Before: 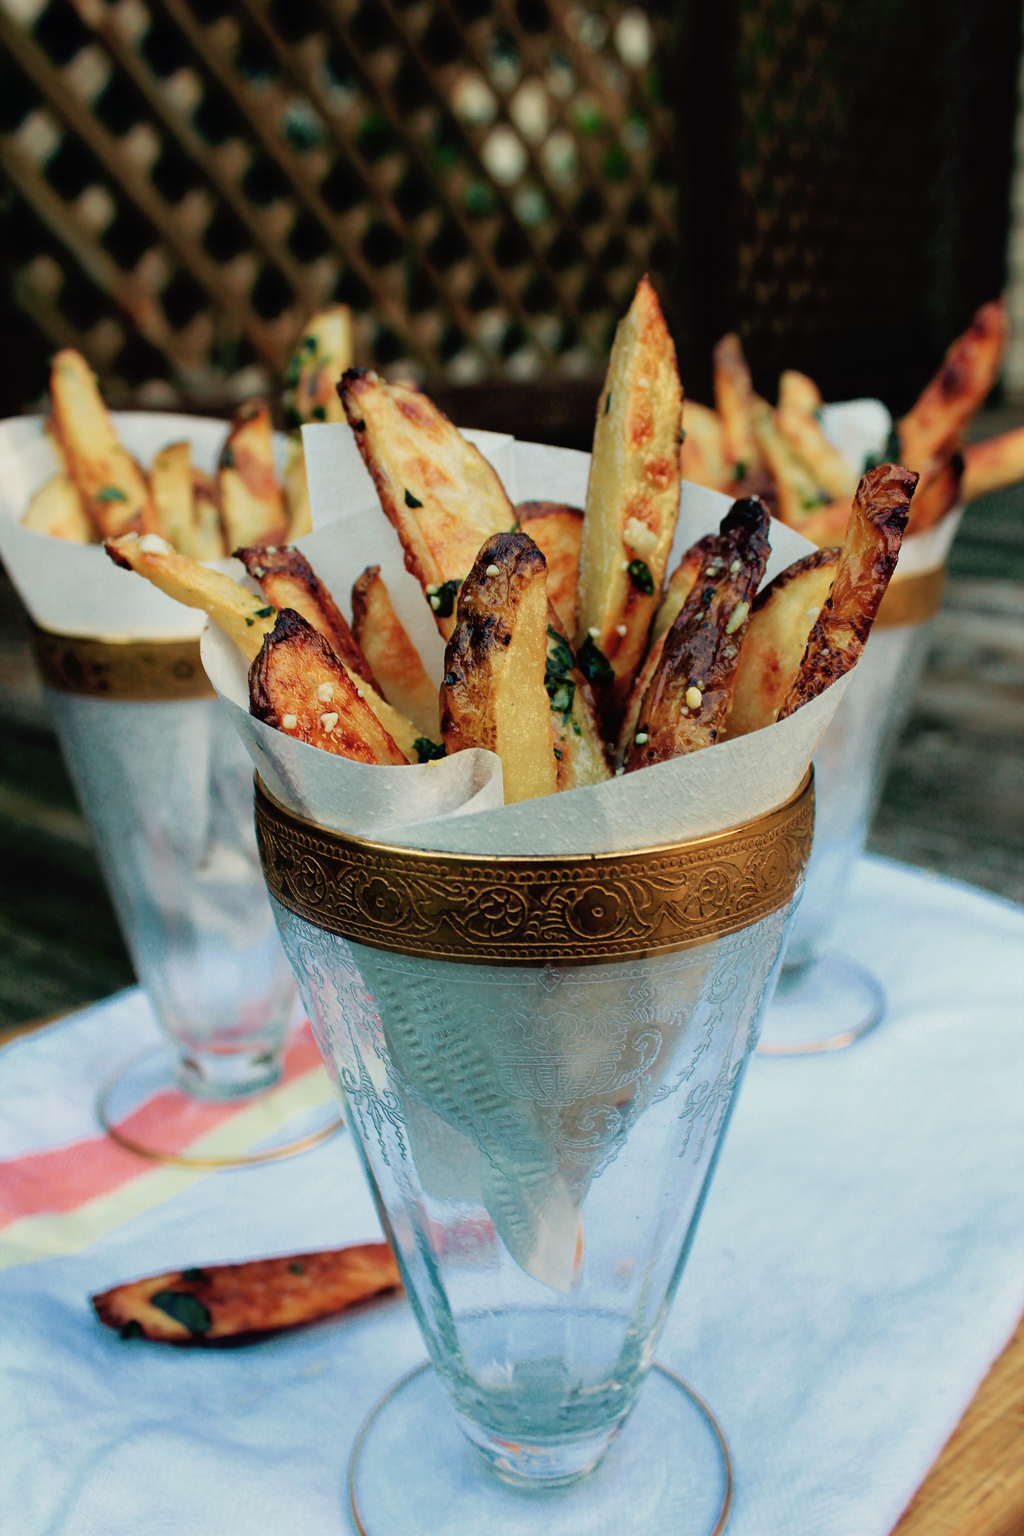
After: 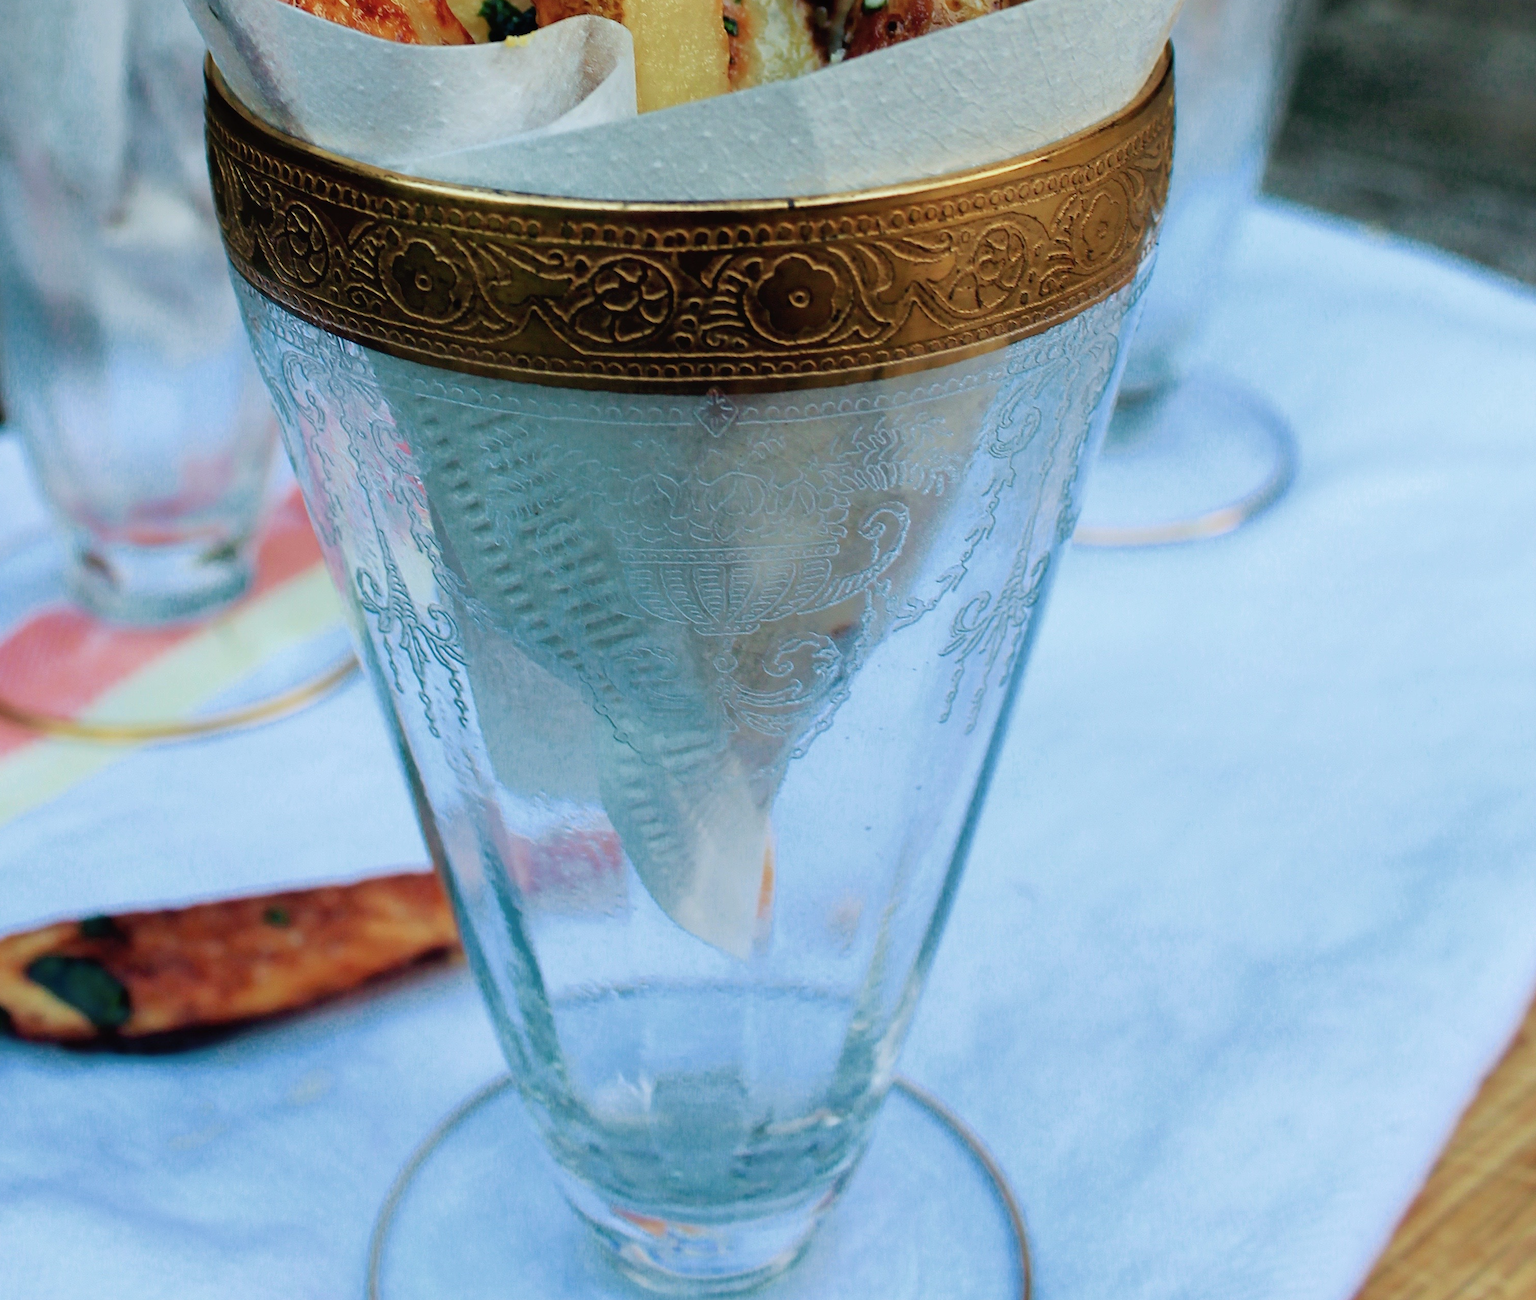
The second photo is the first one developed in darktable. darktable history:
crop and rotate: left 13.306%, top 48.129%, bottom 2.928%
white balance: red 0.924, blue 1.095
